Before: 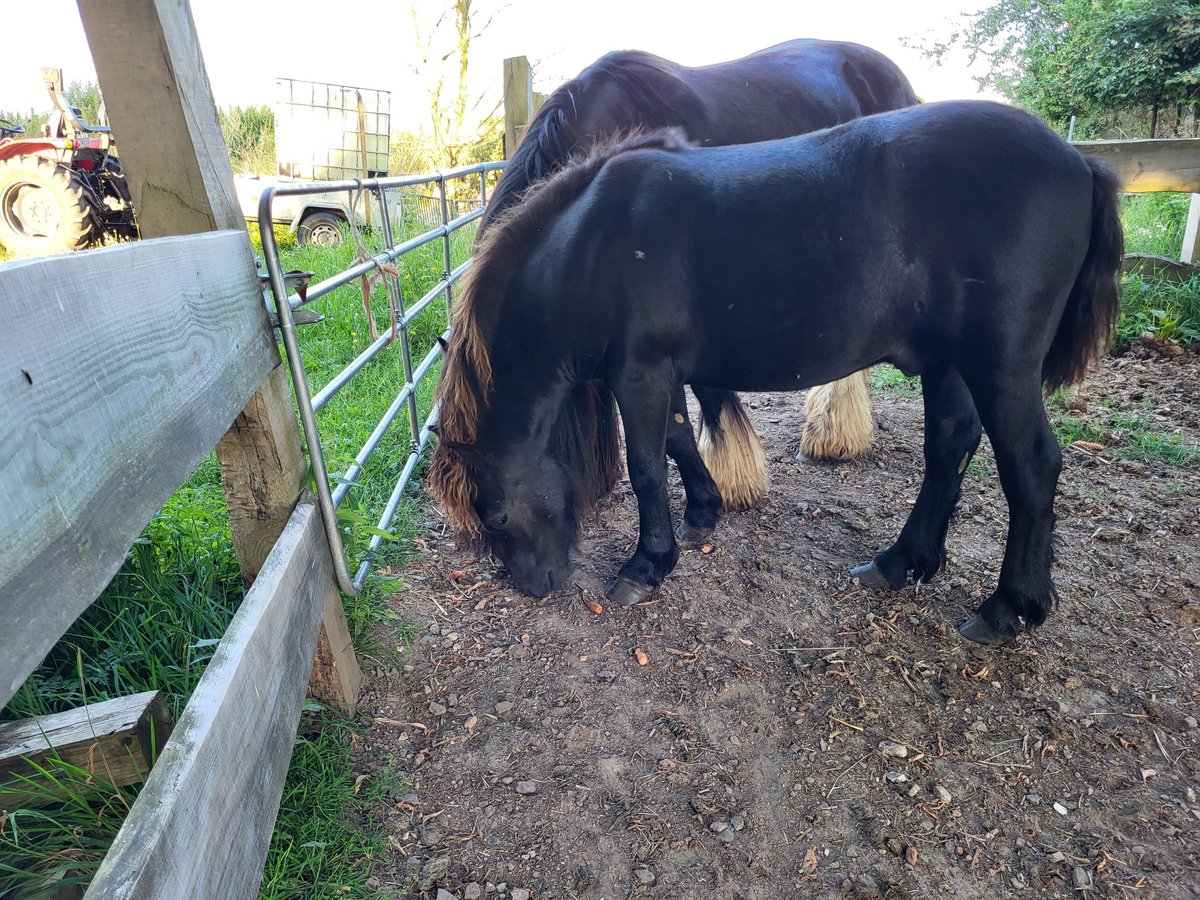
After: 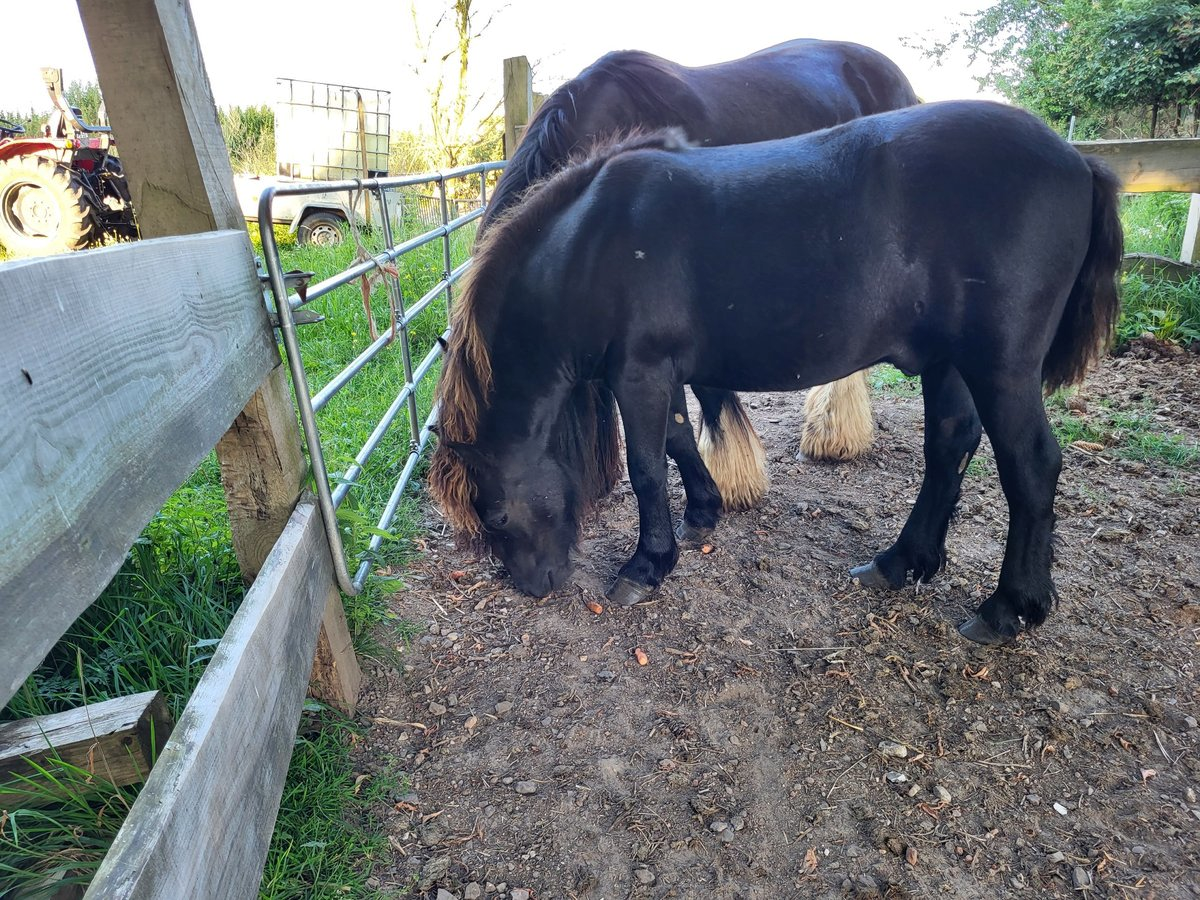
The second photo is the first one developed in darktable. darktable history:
shadows and highlights: shadows 47.72, highlights -42.5, soften with gaussian
